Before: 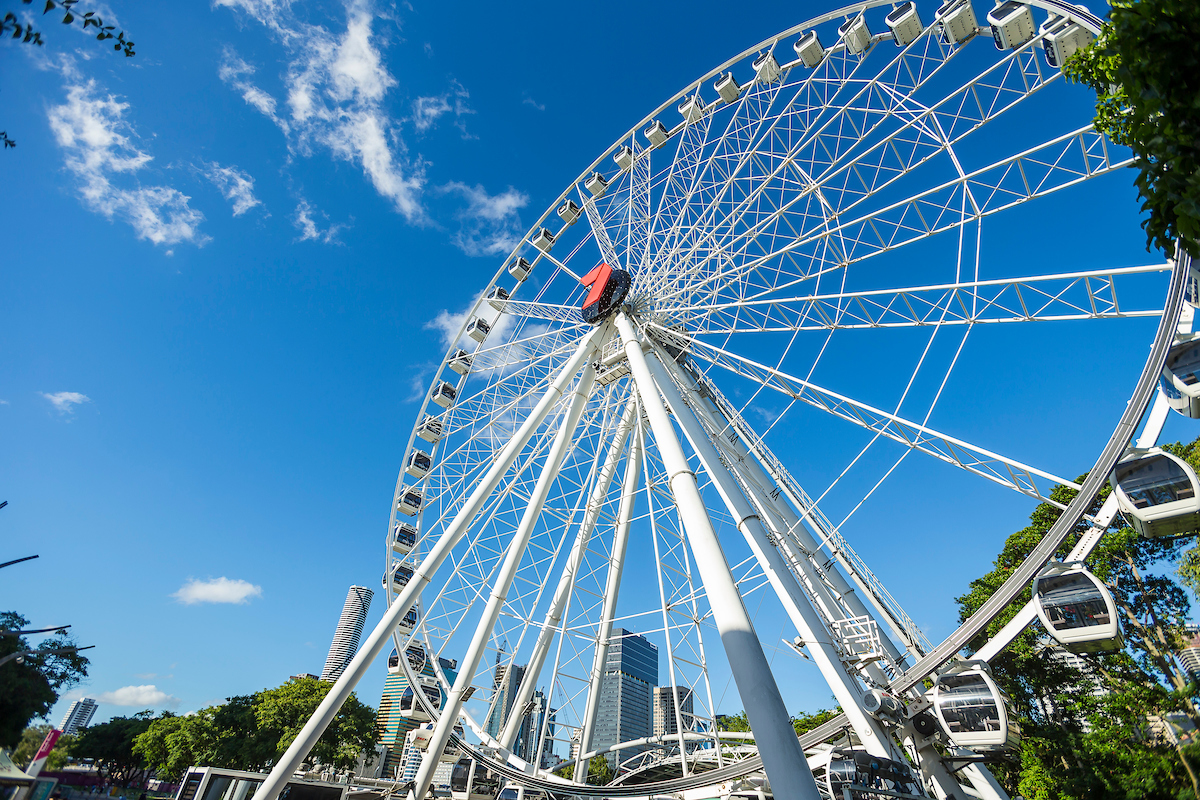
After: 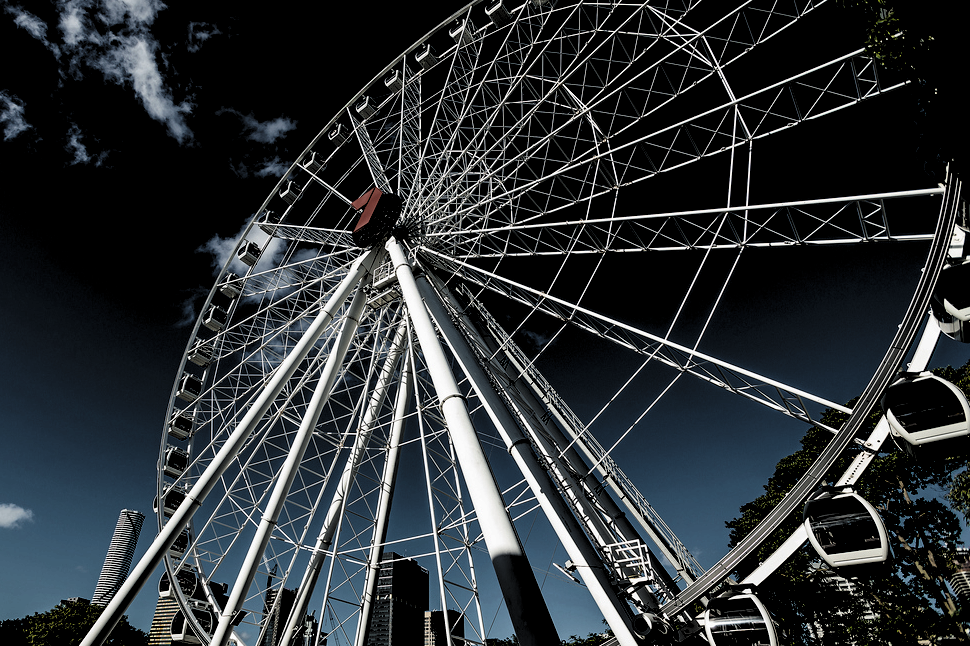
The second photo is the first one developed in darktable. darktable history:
crop: left 19.159%, top 9.58%, bottom 9.58%
levels: levels [0.514, 0.759, 1]
